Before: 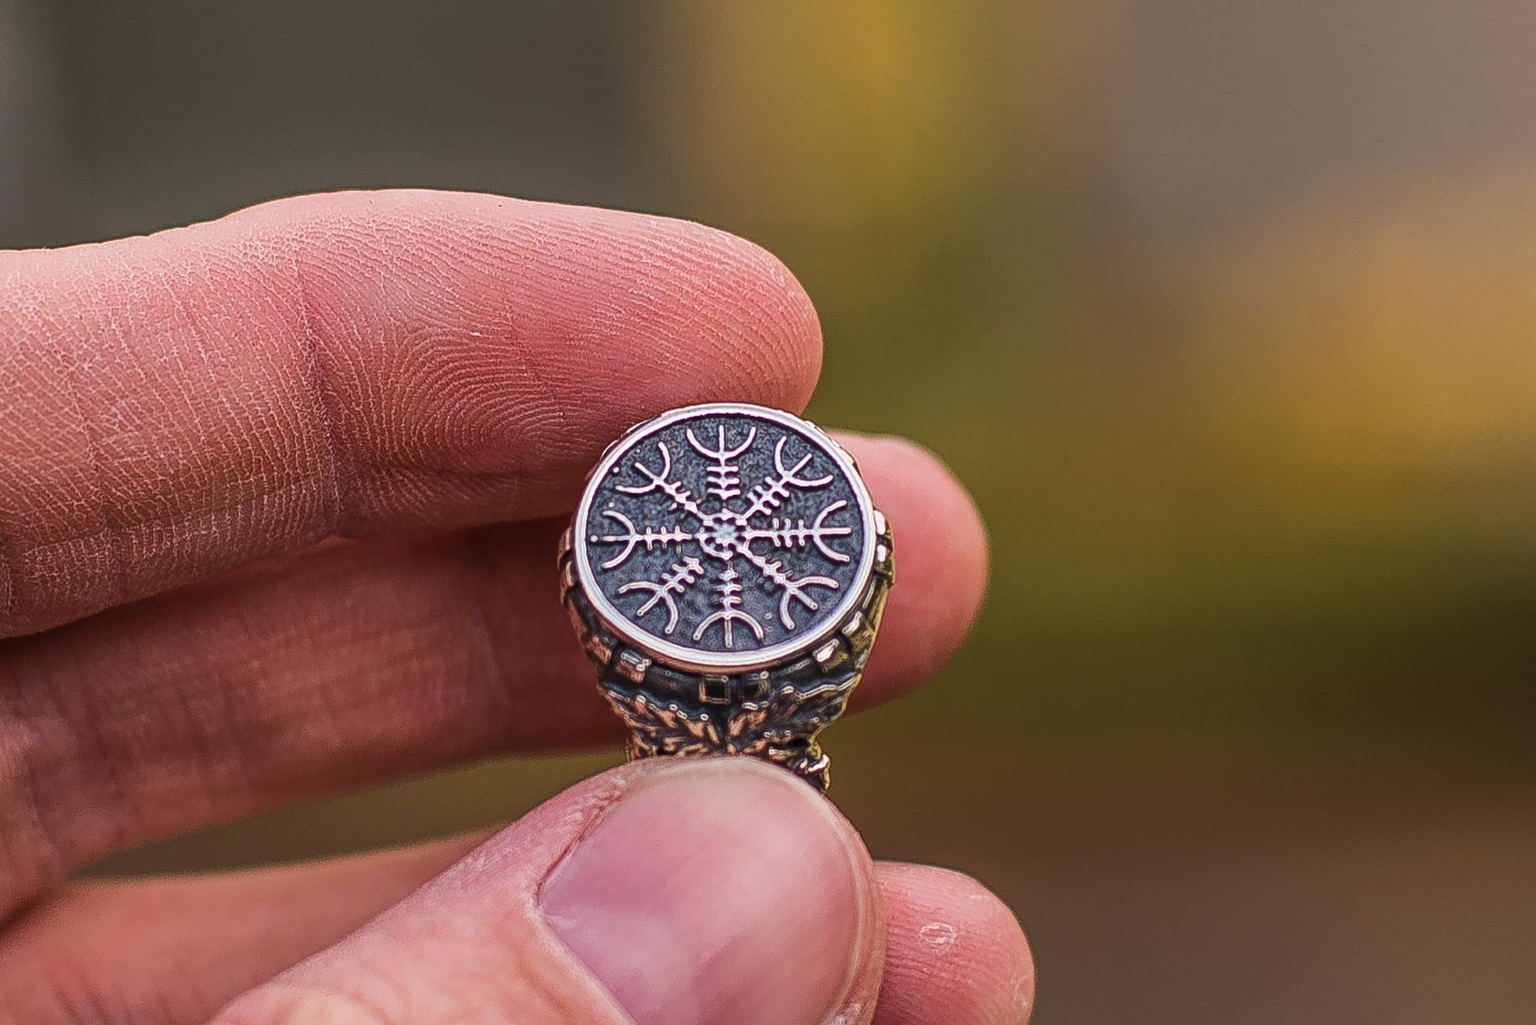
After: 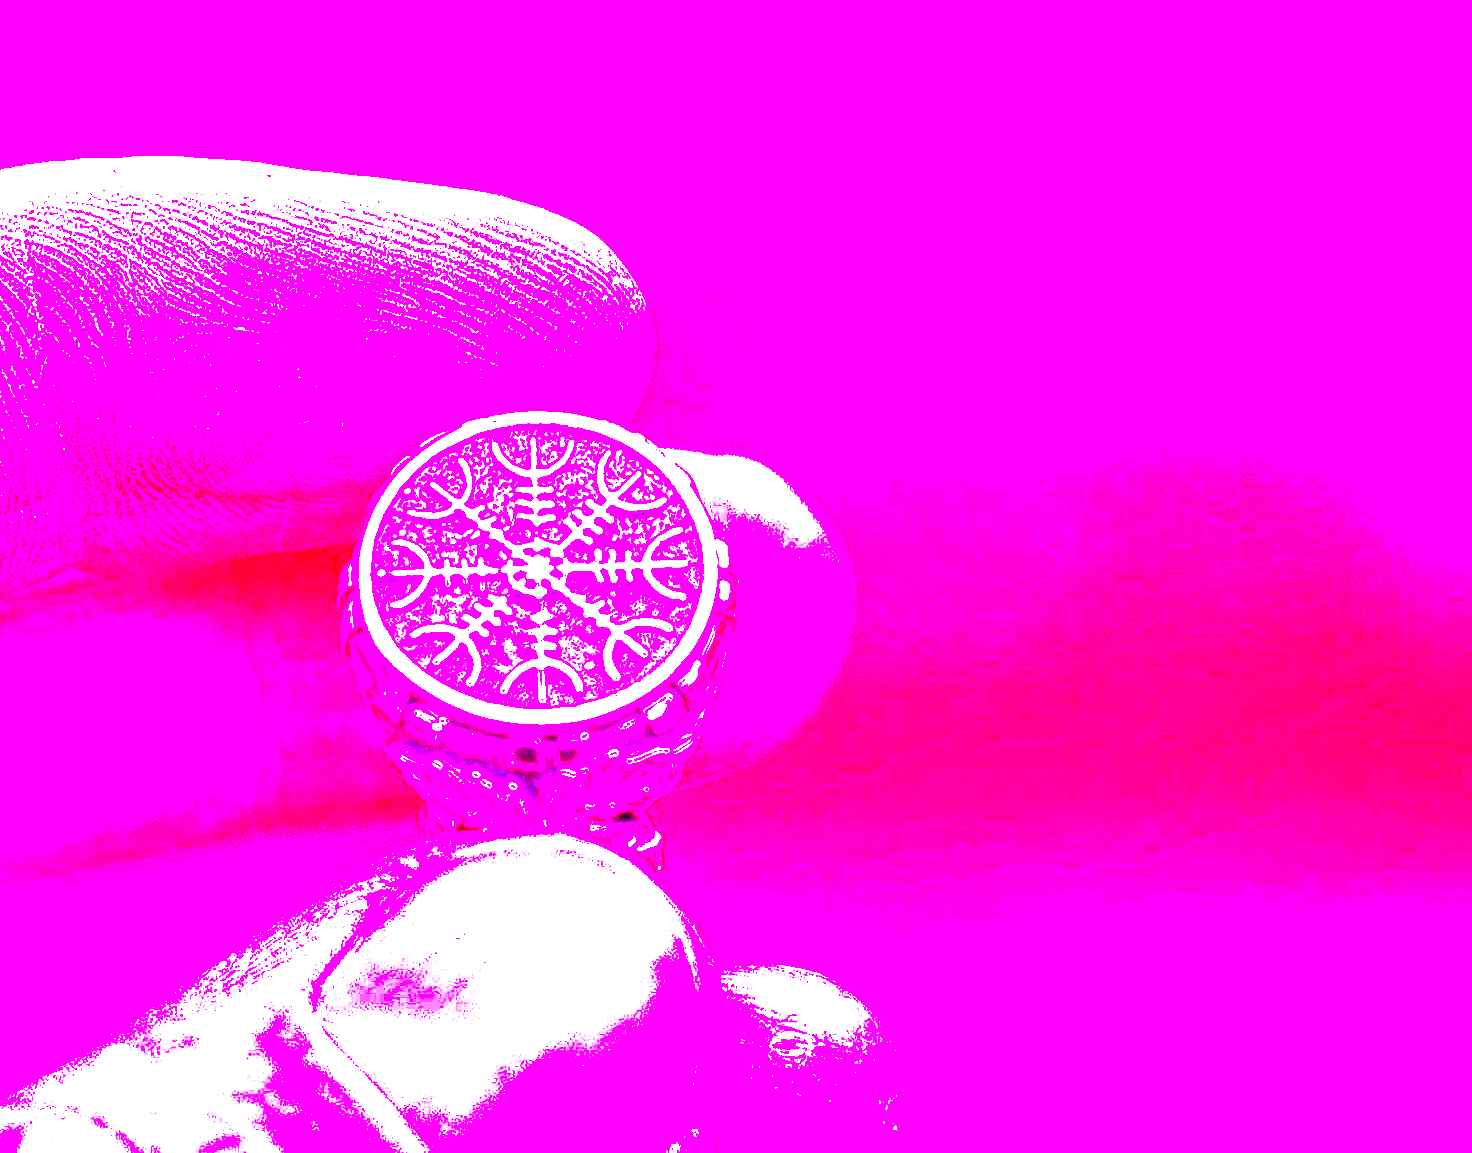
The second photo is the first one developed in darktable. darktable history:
white balance: red 8, blue 8
crop and rotate: left 17.959%, top 5.771%, right 1.742%
color zones: curves: ch0 [(0, 0.613) (0.01, 0.613) (0.245, 0.448) (0.498, 0.529) (0.642, 0.665) (0.879, 0.777) (0.99, 0.613)]; ch1 [(0, 0) (0.143, 0) (0.286, 0) (0.429, 0) (0.571, 0) (0.714, 0) (0.857, 0)], mix -121.96%
